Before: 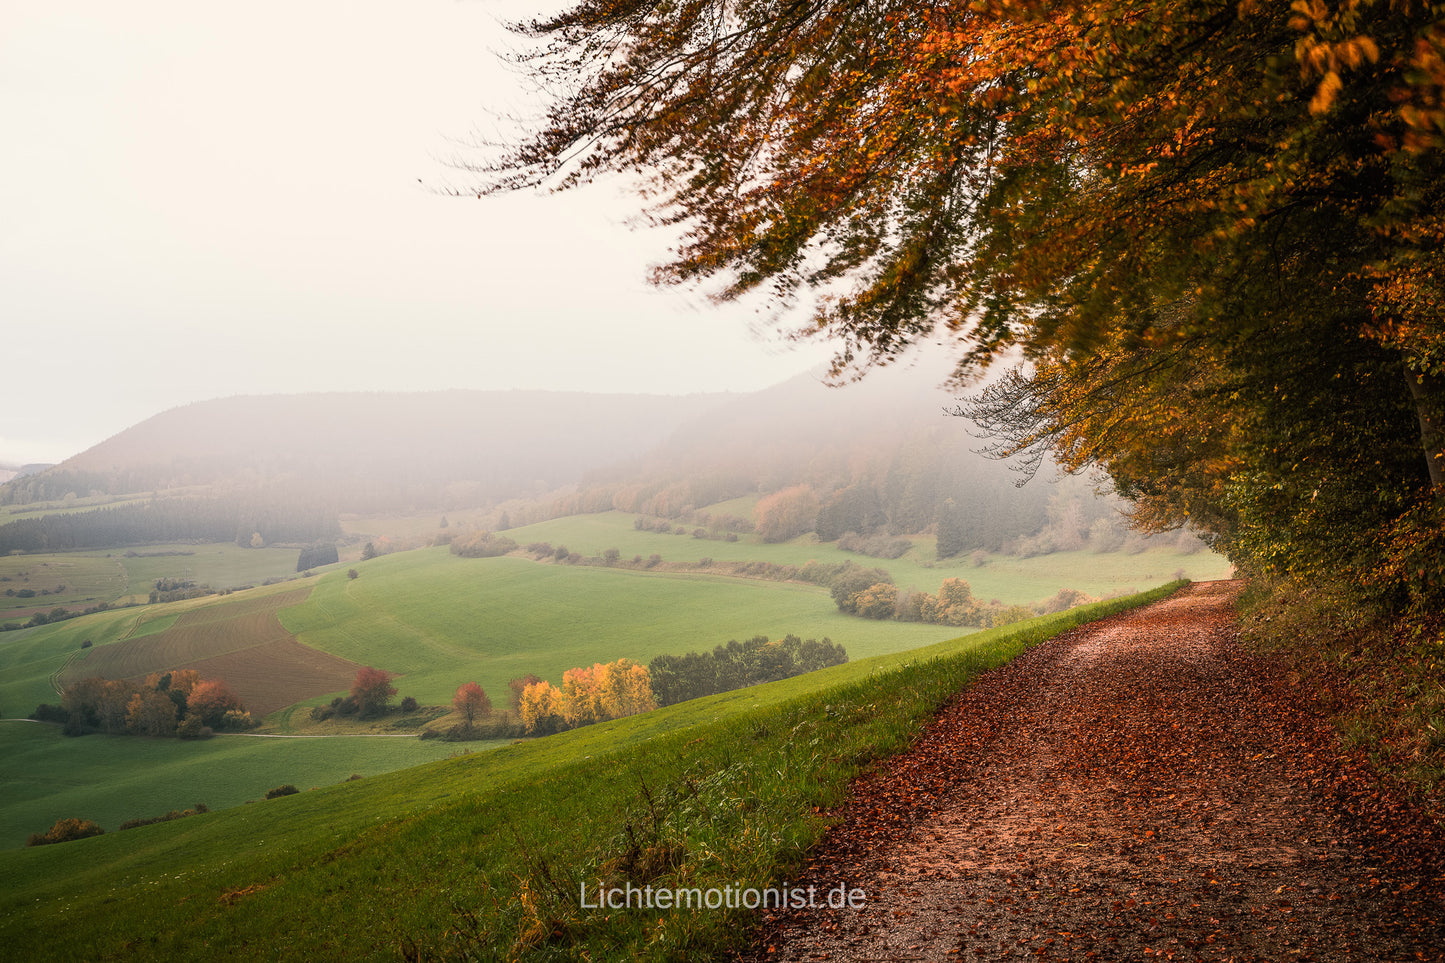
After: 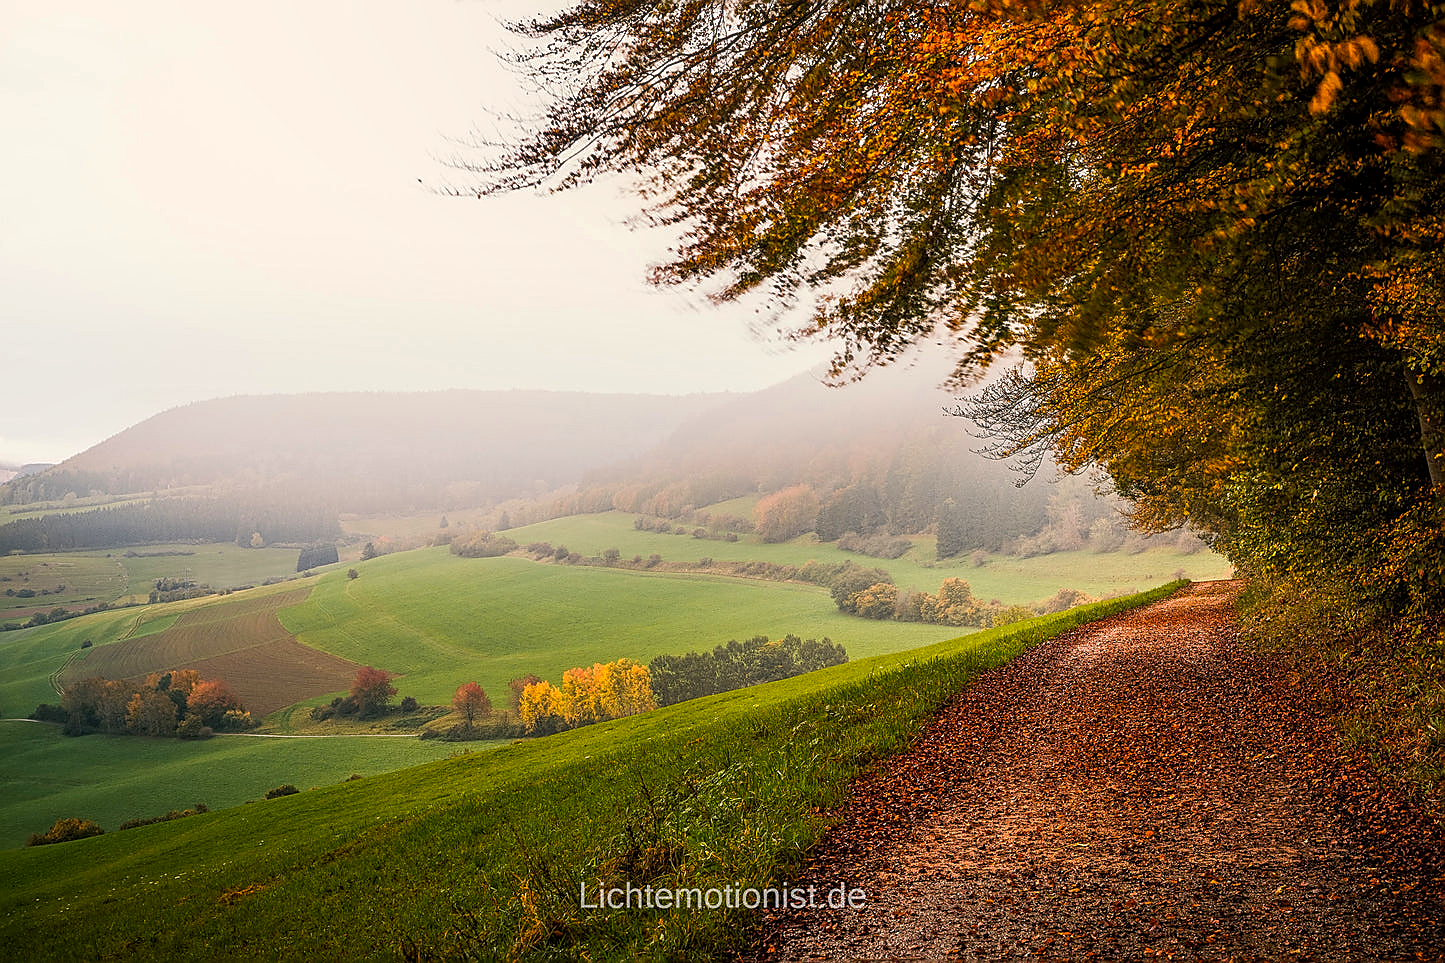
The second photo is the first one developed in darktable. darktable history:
sharpen: radius 1.4, amount 1.25, threshold 0.7
local contrast: on, module defaults
color balance rgb: perceptual saturation grading › global saturation 20%, global vibrance 20%
